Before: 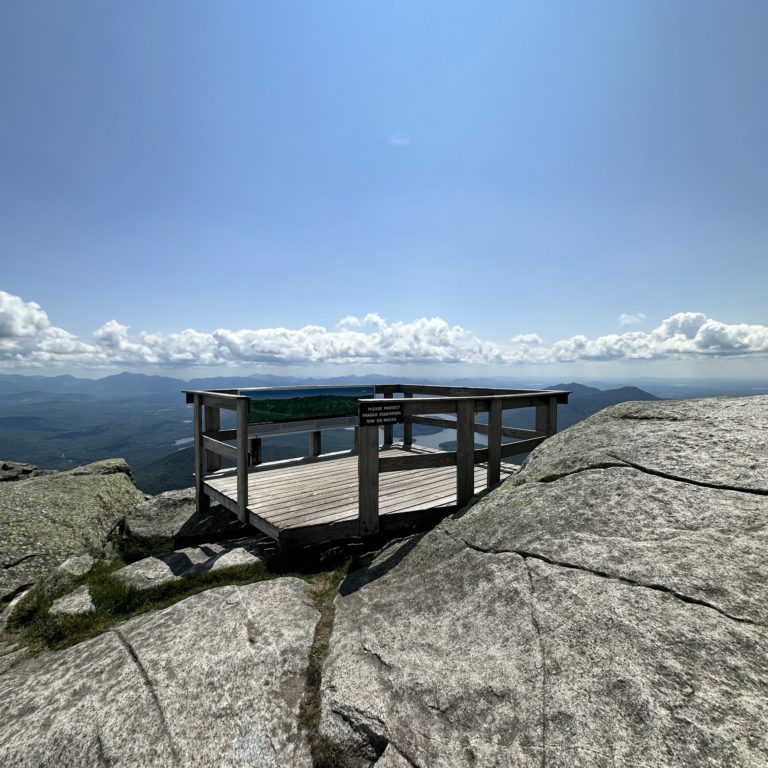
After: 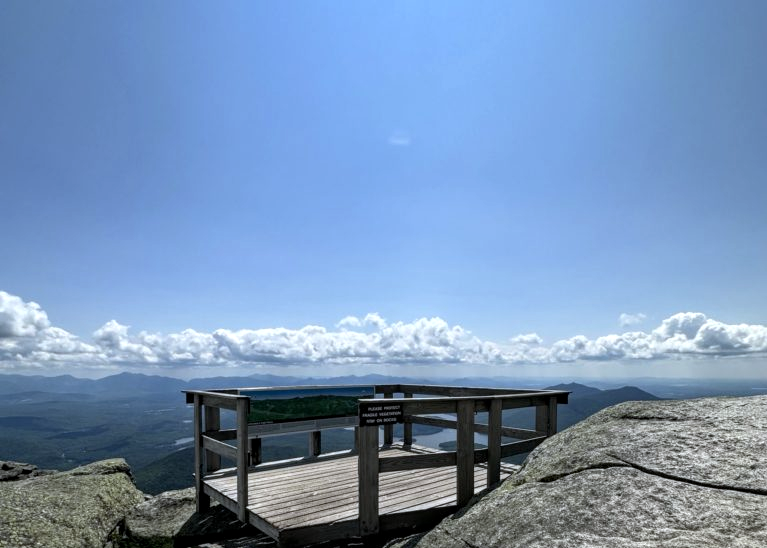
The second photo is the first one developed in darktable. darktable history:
white balance: red 0.976, blue 1.04
local contrast: on, module defaults
crop: bottom 28.576%
base curve: curves: ch0 [(0, 0) (0.472, 0.455) (1, 1)], preserve colors none
